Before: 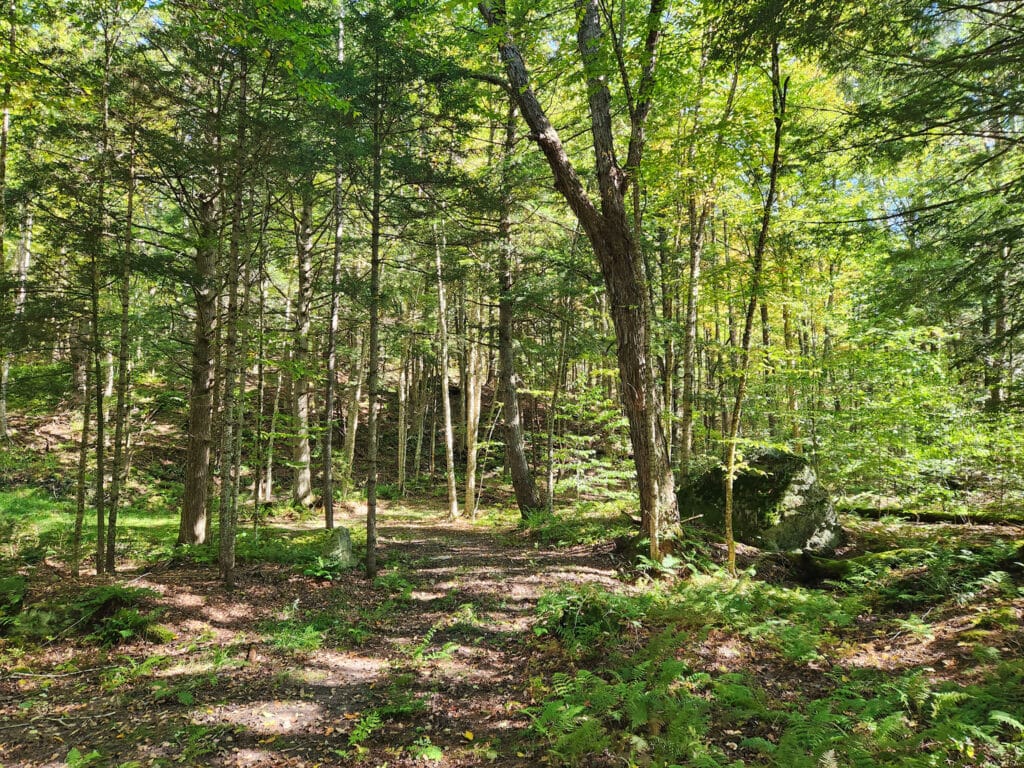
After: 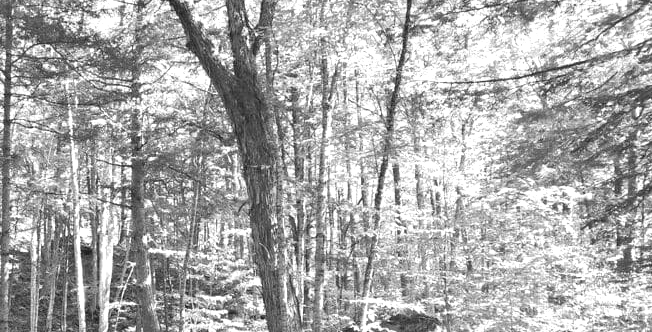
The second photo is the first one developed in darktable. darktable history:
contrast brightness saturation: contrast -0.1, brightness 0.05, saturation 0.08
exposure: exposure 1.089 EV, compensate highlight preservation false
monochrome: a 32, b 64, size 2.3
crop: left 36.005%, top 18.293%, right 0.31%, bottom 38.444%
